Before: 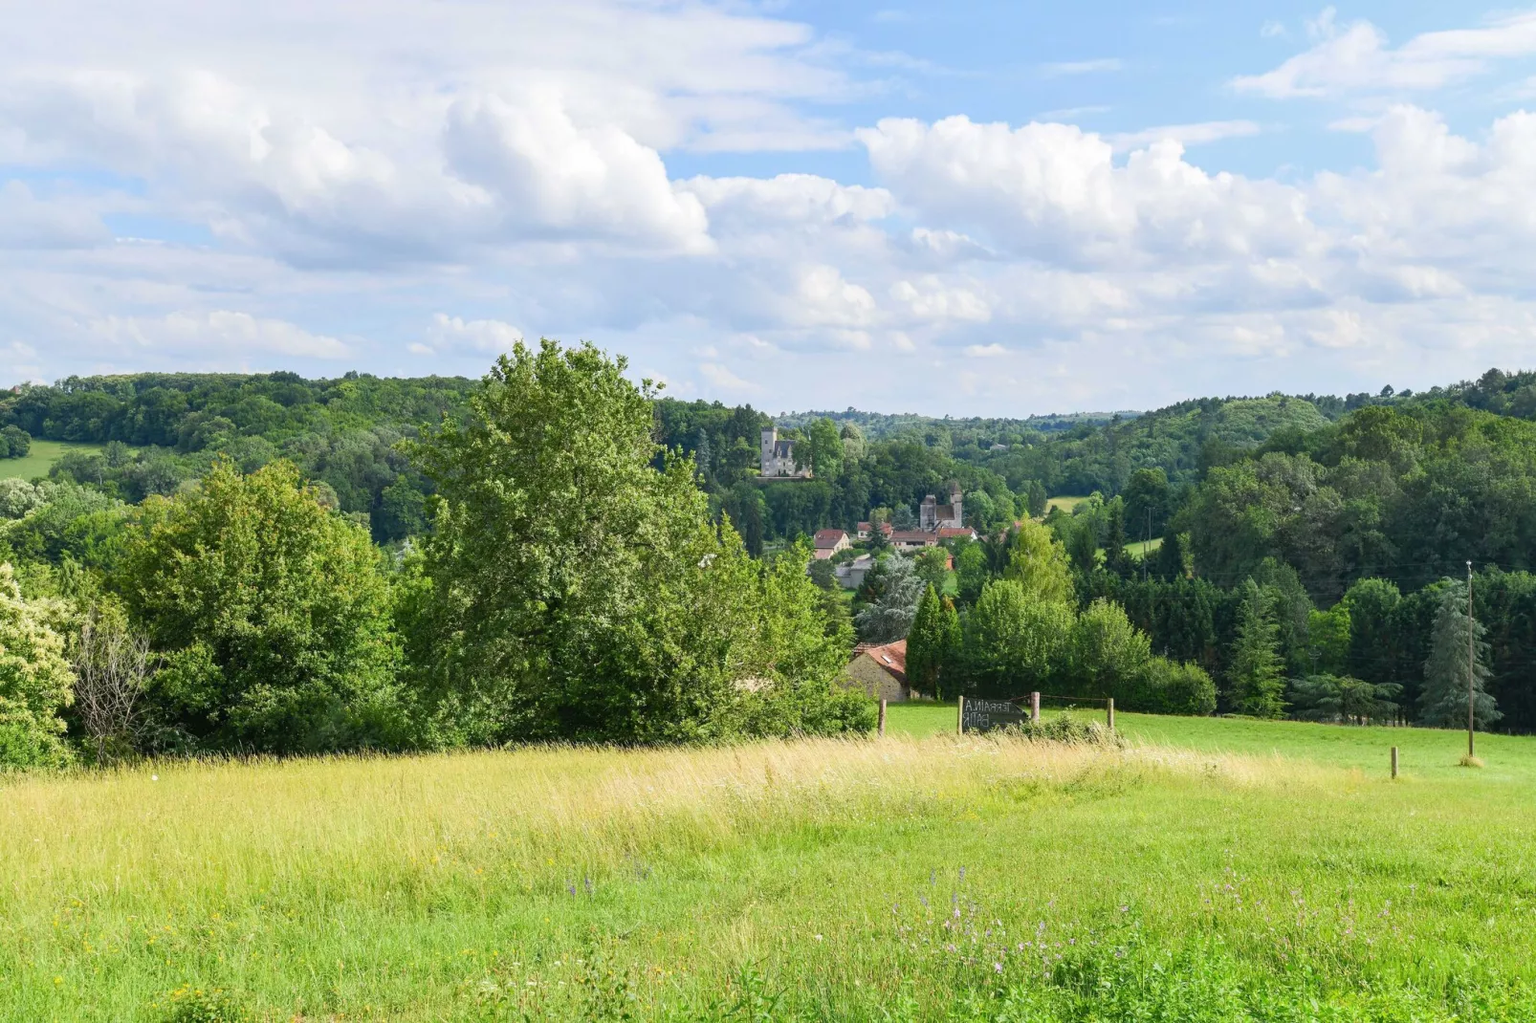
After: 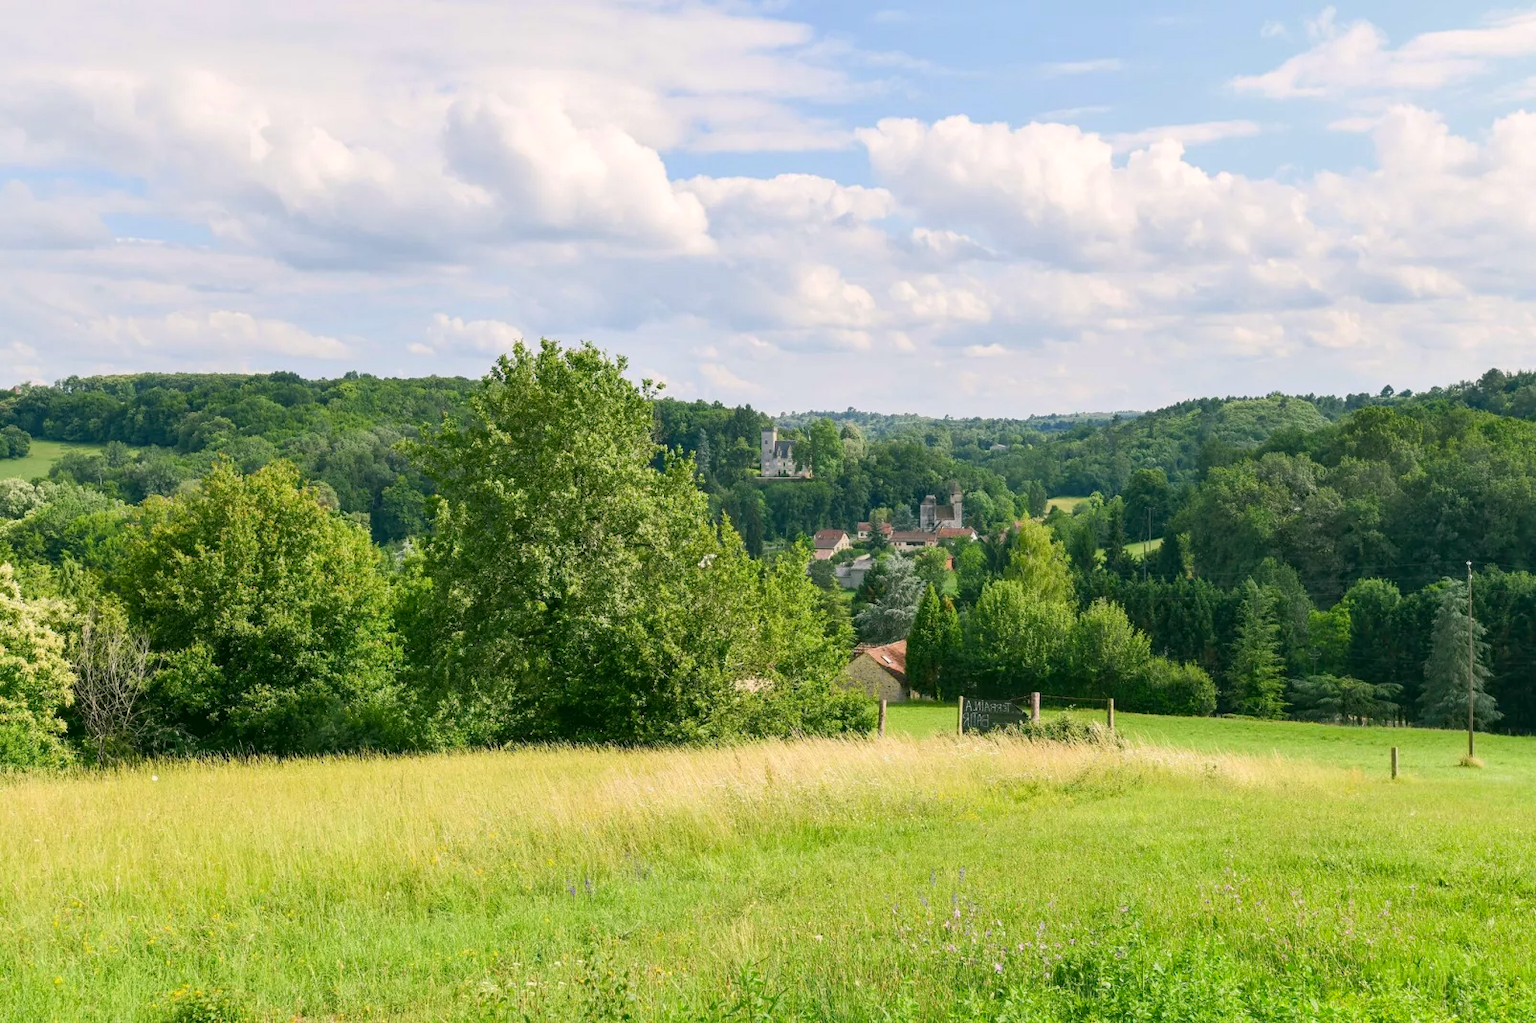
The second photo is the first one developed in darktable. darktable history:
color correction: highlights a* 4.44, highlights b* 4.93, shadows a* -8.35, shadows b* 4.7
